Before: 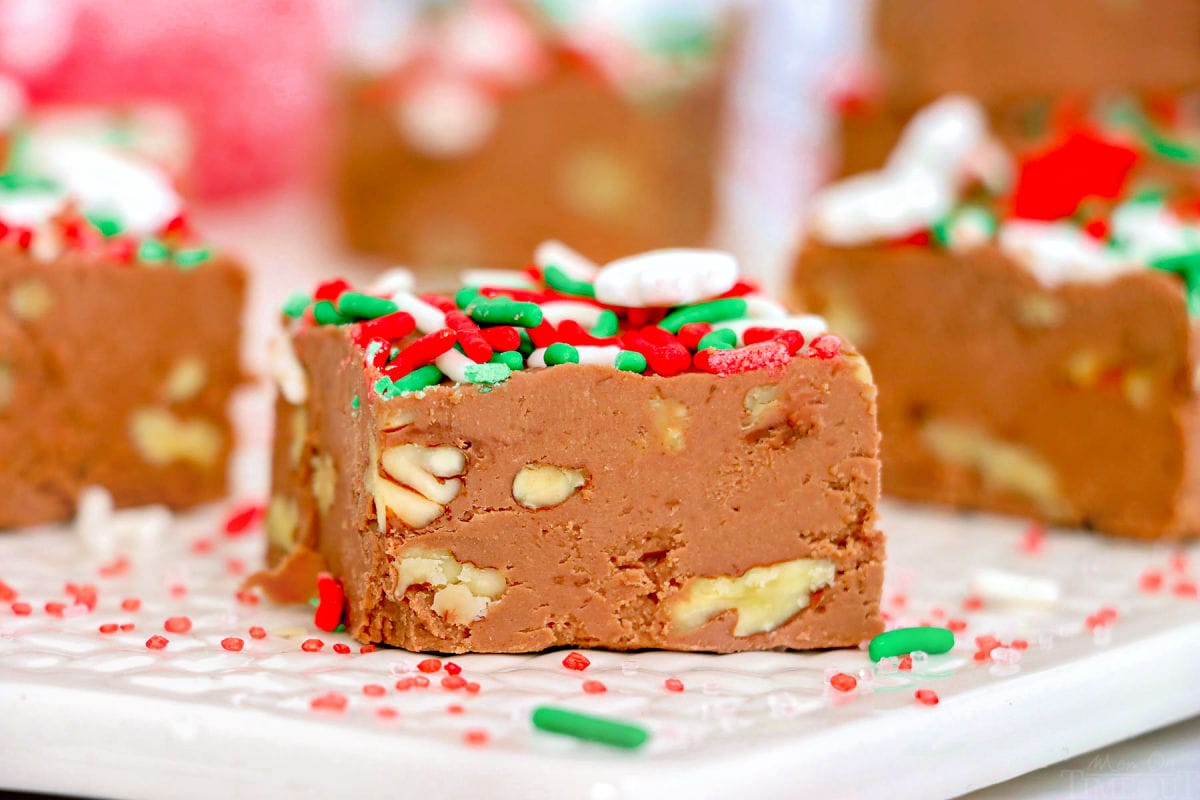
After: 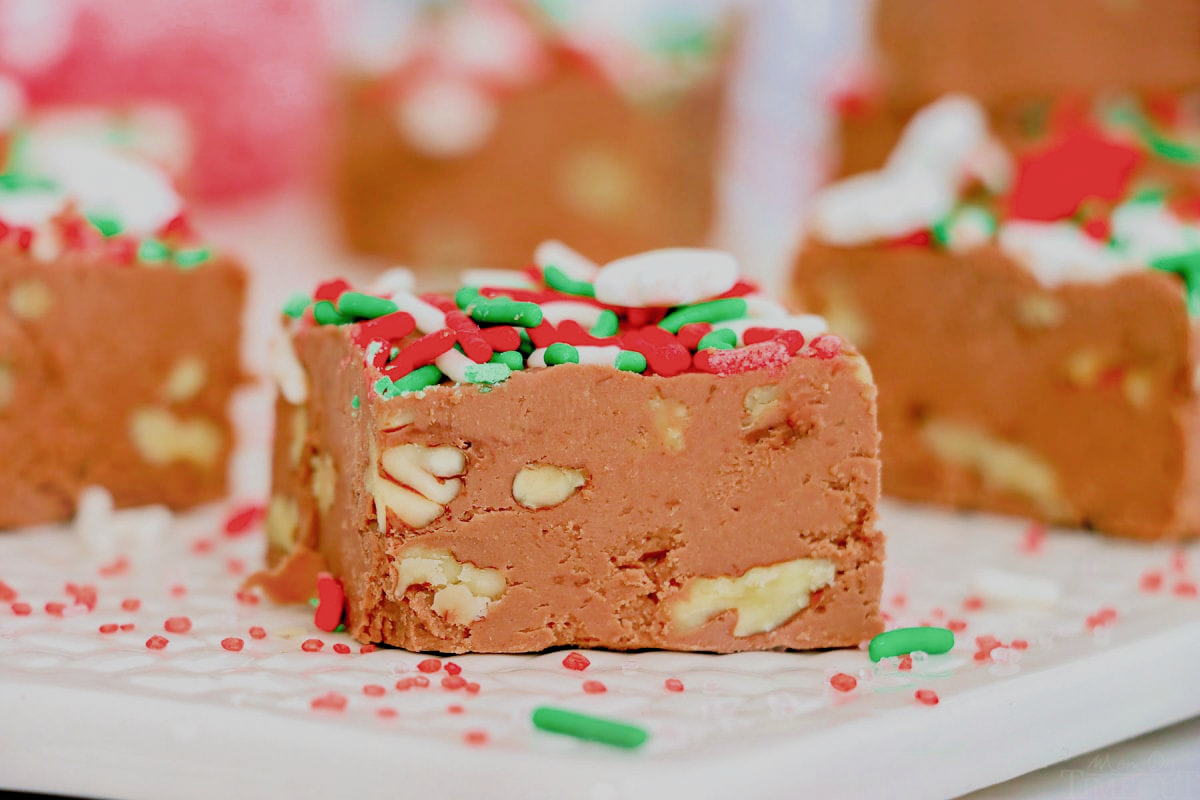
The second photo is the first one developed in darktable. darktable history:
filmic rgb: black relative exposure -7.65 EV, white relative exposure 4.56 EV, hardness 3.61, add noise in highlights 0.001, color science v3 (2019), use custom middle-gray values true, contrast in highlights soft
